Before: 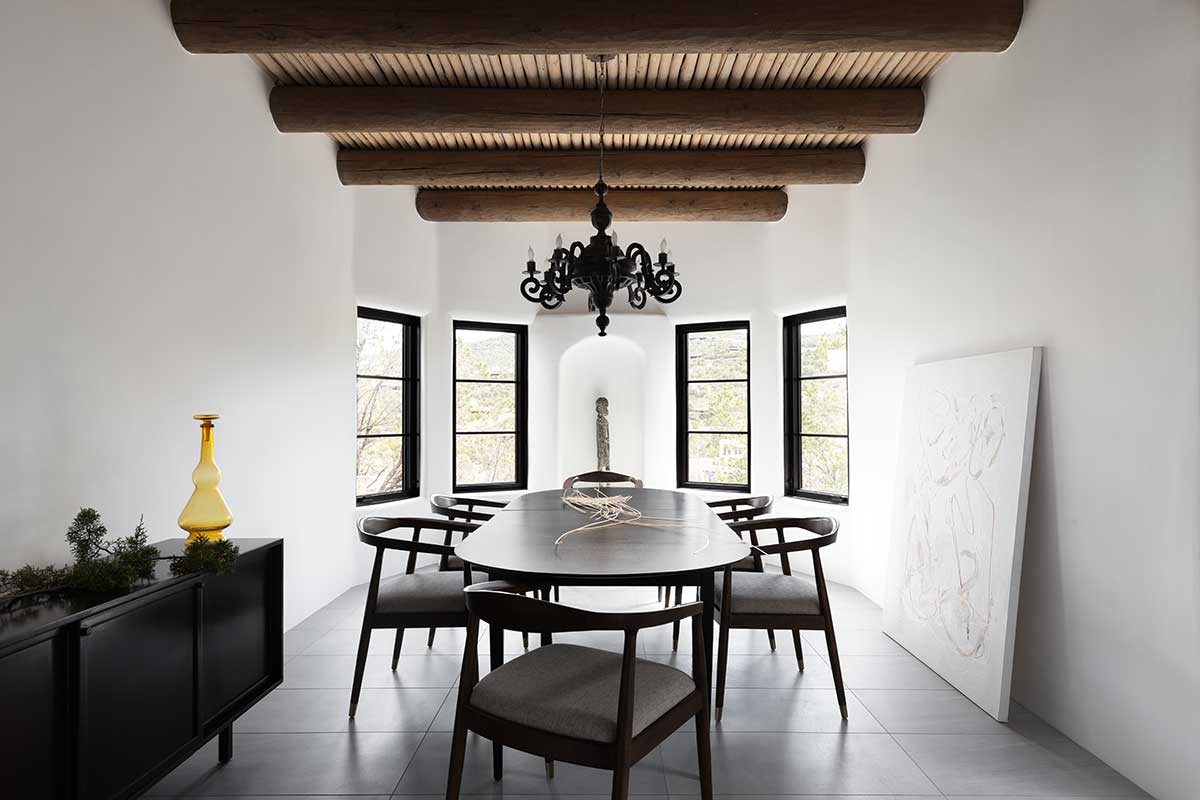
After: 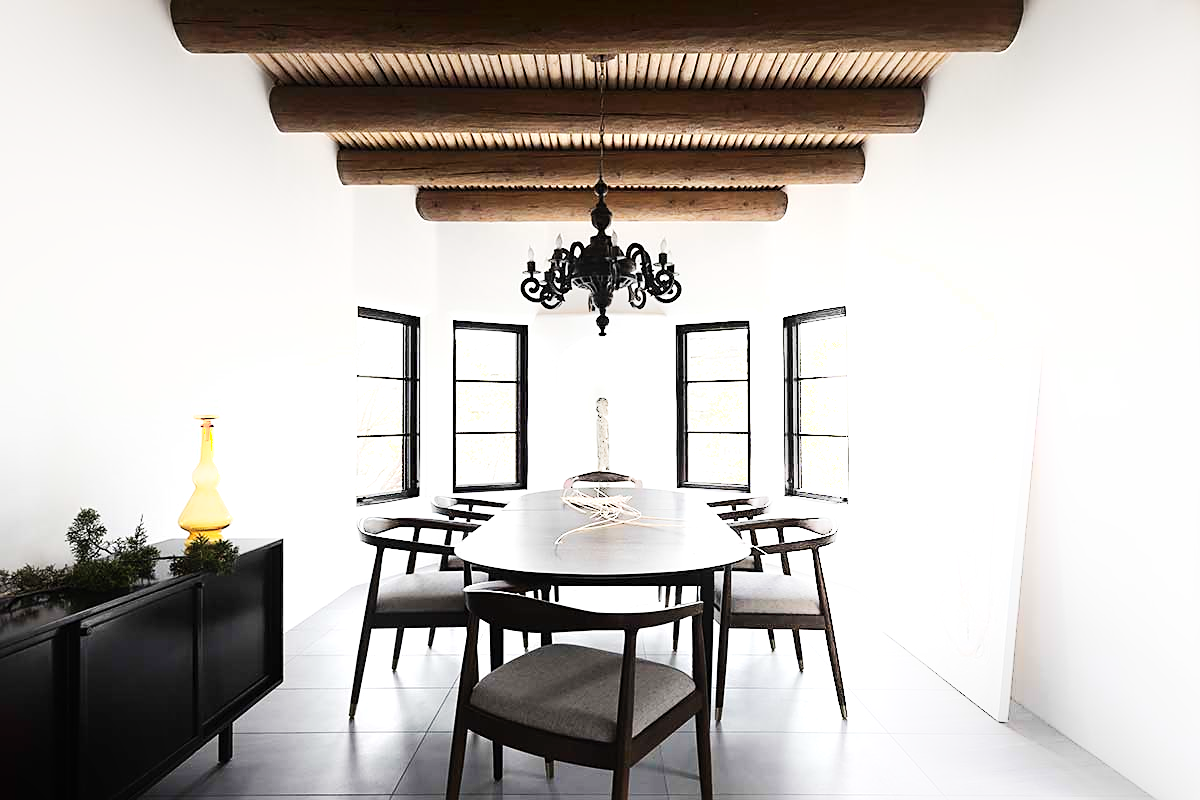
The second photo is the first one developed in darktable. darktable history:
exposure: black level correction 0, exposure 0.6 EV, compensate highlight preservation false
shadows and highlights: shadows -54.3, highlights 86.09, soften with gaussian
tone curve: curves: ch0 [(0, 0) (0.003, 0.014) (0.011, 0.019) (0.025, 0.026) (0.044, 0.037) (0.069, 0.053) (0.1, 0.083) (0.136, 0.121) (0.177, 0.163) (0.224, 0.22) (0.277, 0.281) (0.335, 0.354) (0.399, 0.436) (0.468, 0.526) (0.543, 0.612) (0.623, 0.706) (0.709, 0.79) (0.801, 0.858) (0.898, 0.925) (1, 1)], preserve colors none
sharpen: radius 1.864, amount 0.398, threshold 1.271
